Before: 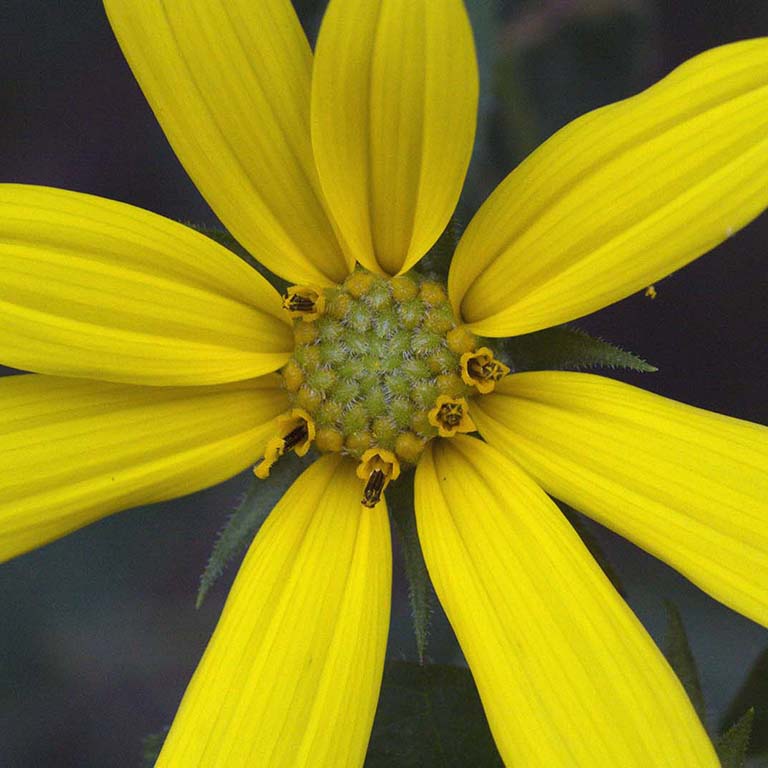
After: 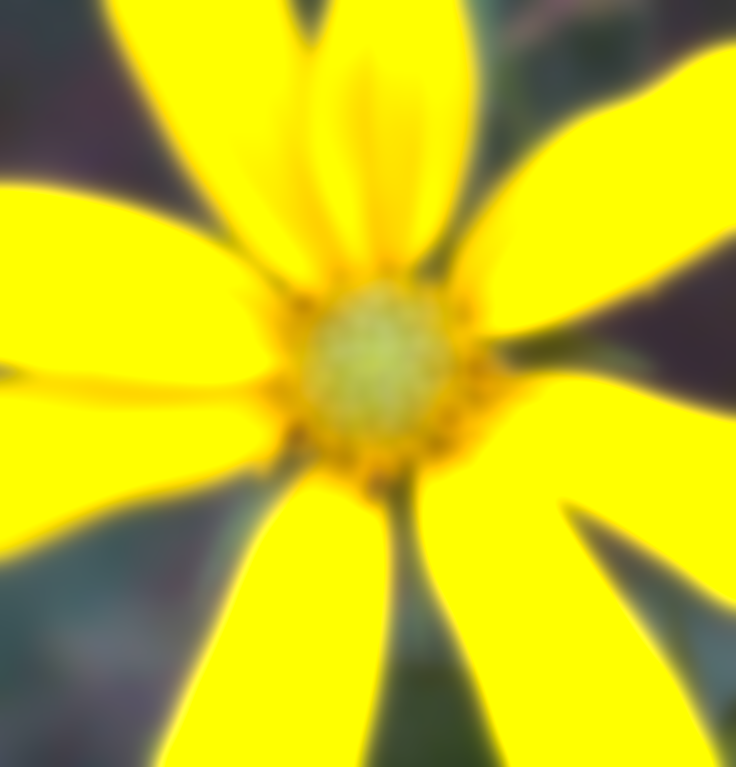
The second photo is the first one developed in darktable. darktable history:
crop: right 4.126%, bottom 0.031%
lowpass: on, module defaults
exposure: black level correction 0, exposure 1.45 EV, compensate exposure bias true, compensate highlight preservation false
